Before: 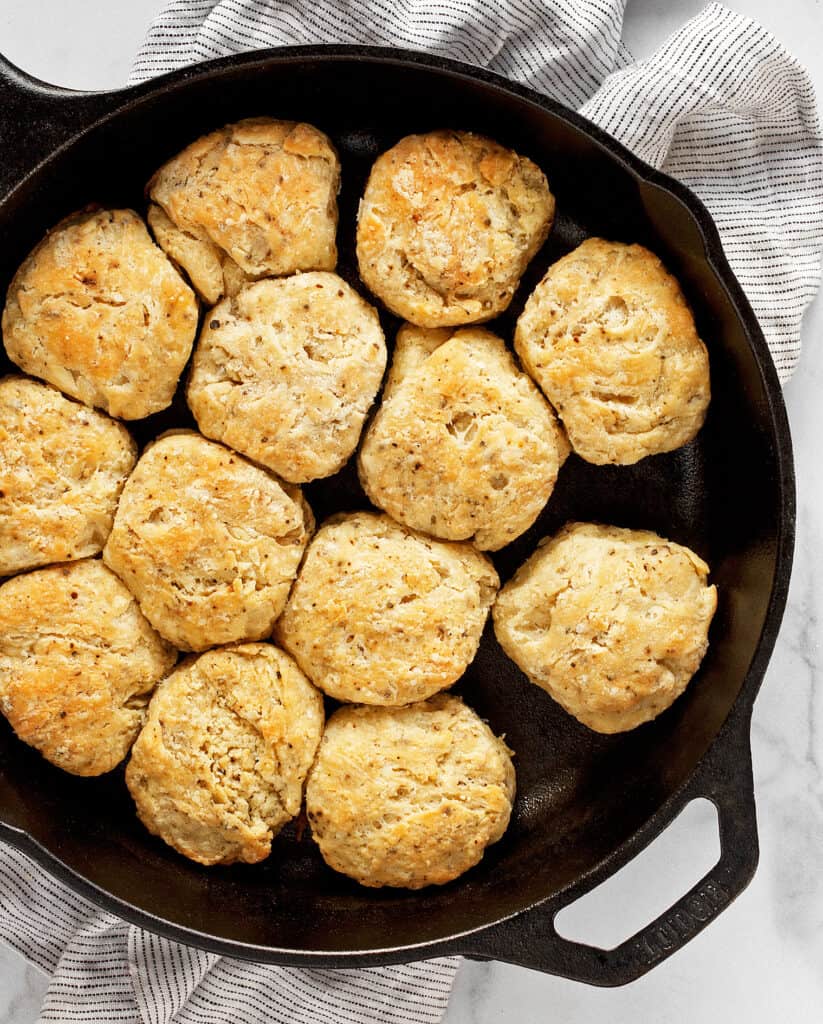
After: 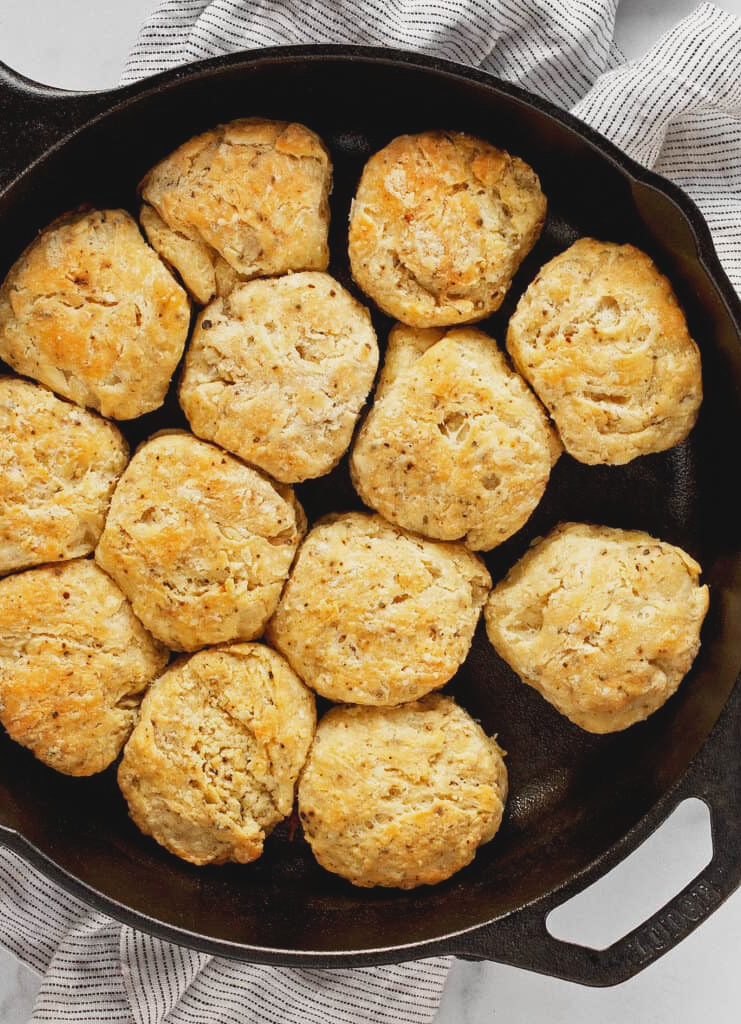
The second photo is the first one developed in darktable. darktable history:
contrast brightness saturation: contrast -0.11
crop and rotate: left 1.088%, right 8.807%
